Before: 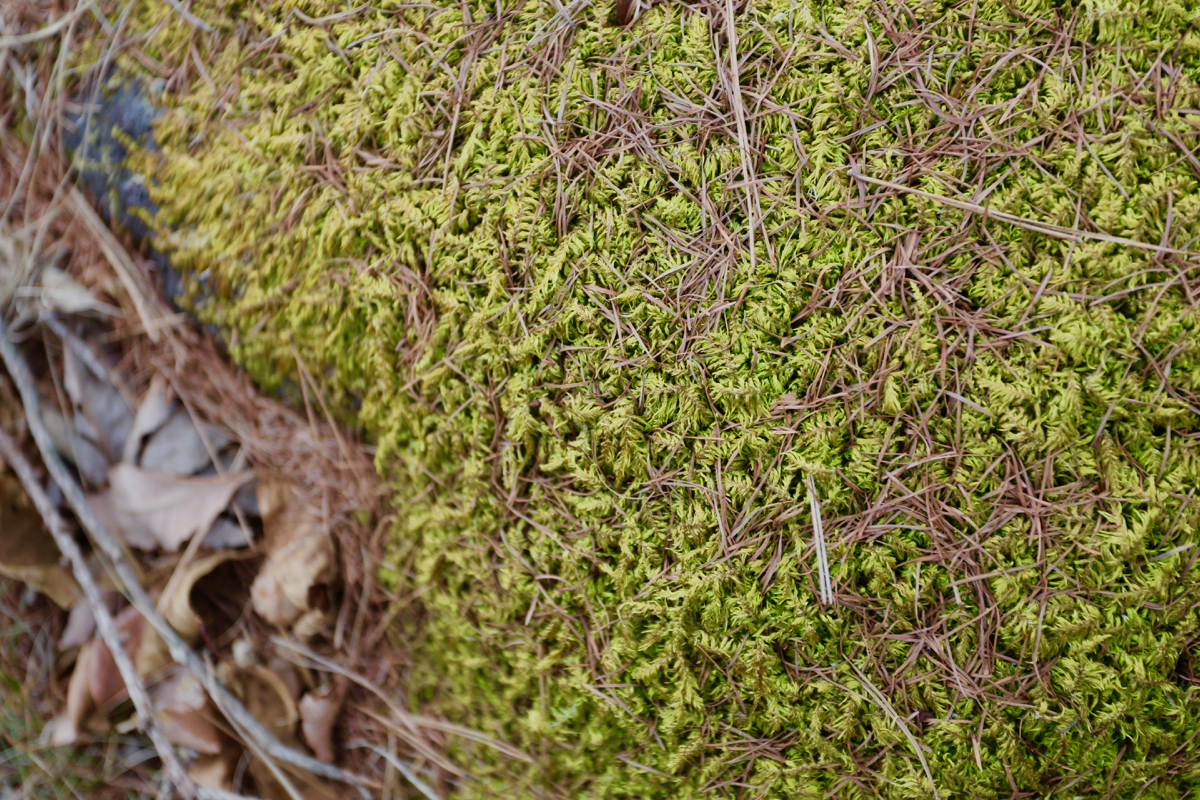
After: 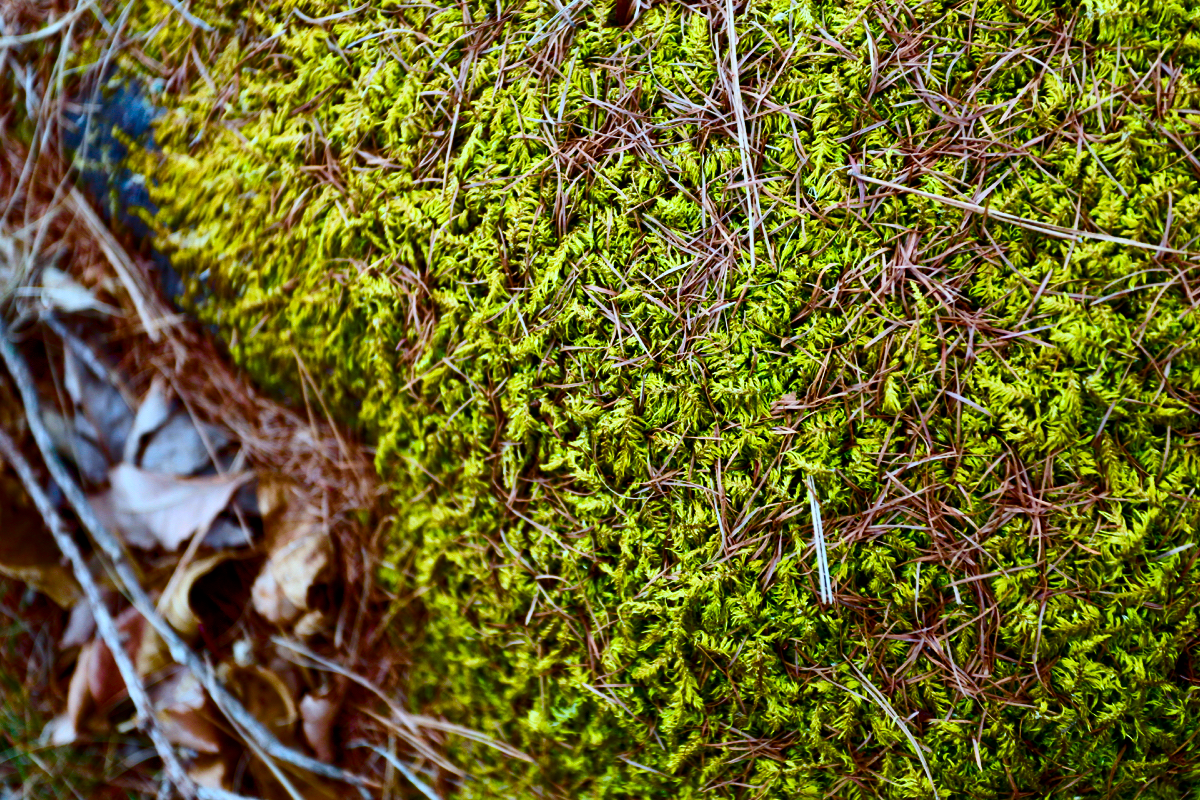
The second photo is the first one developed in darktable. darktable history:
color correction: highlights a* -9.73, highlights b* -21.22
contrast brightness saturation: contrast 0.2, brightness -0.11, saturation 0.1
color balance rgb: linear chroma grading › global chroma 9%, perceptual saturation grading › global saturation 36%, perceptual saturation grading › shadows 35%, perceptual brilliance grading › global brilliance 15%, perceptual brilliance grading › shadows -35%, global vibrance 15%
